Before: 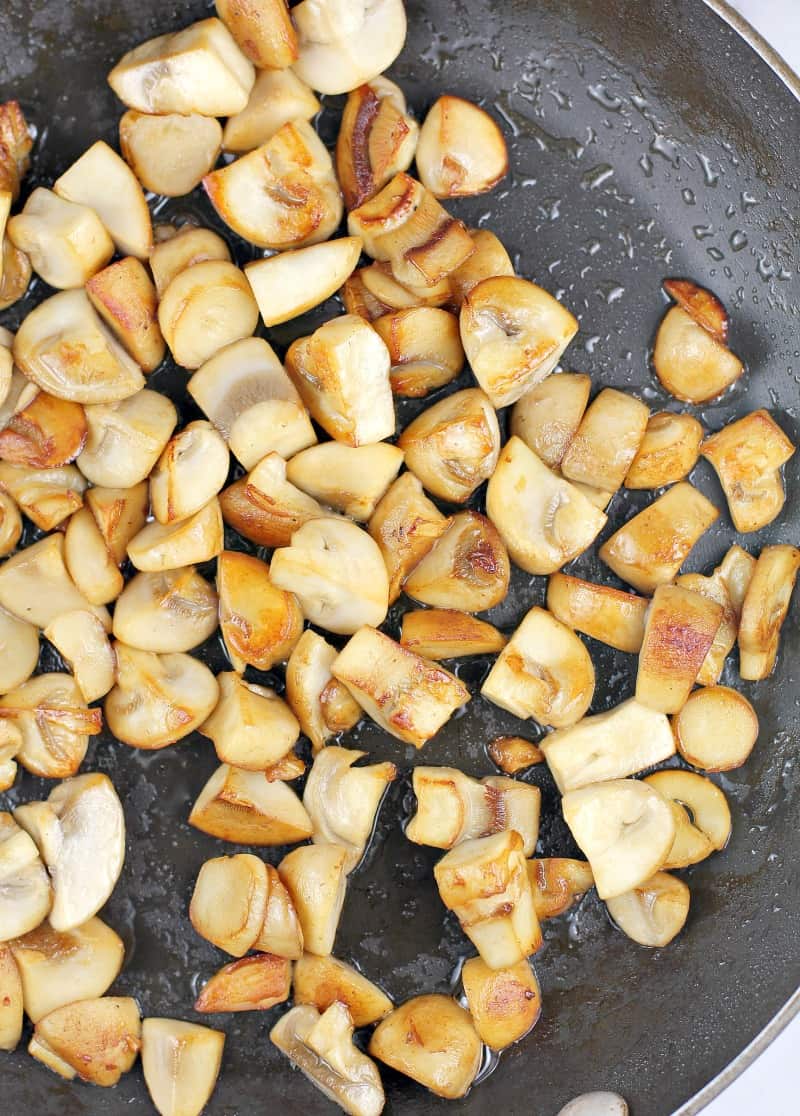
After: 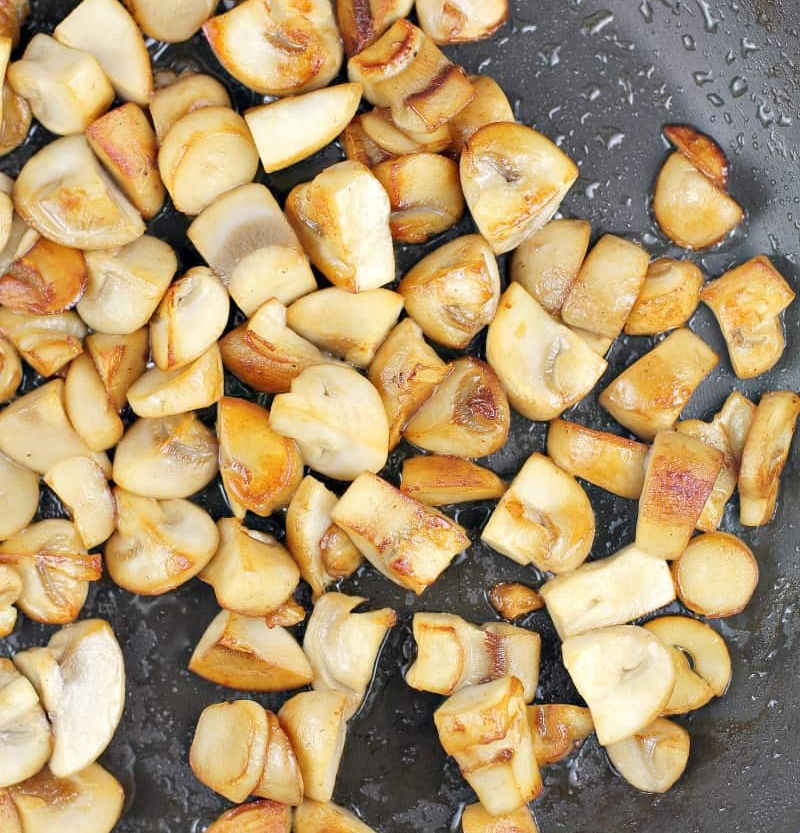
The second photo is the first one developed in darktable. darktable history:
crop: top 13.828%, bottom 11.465%
